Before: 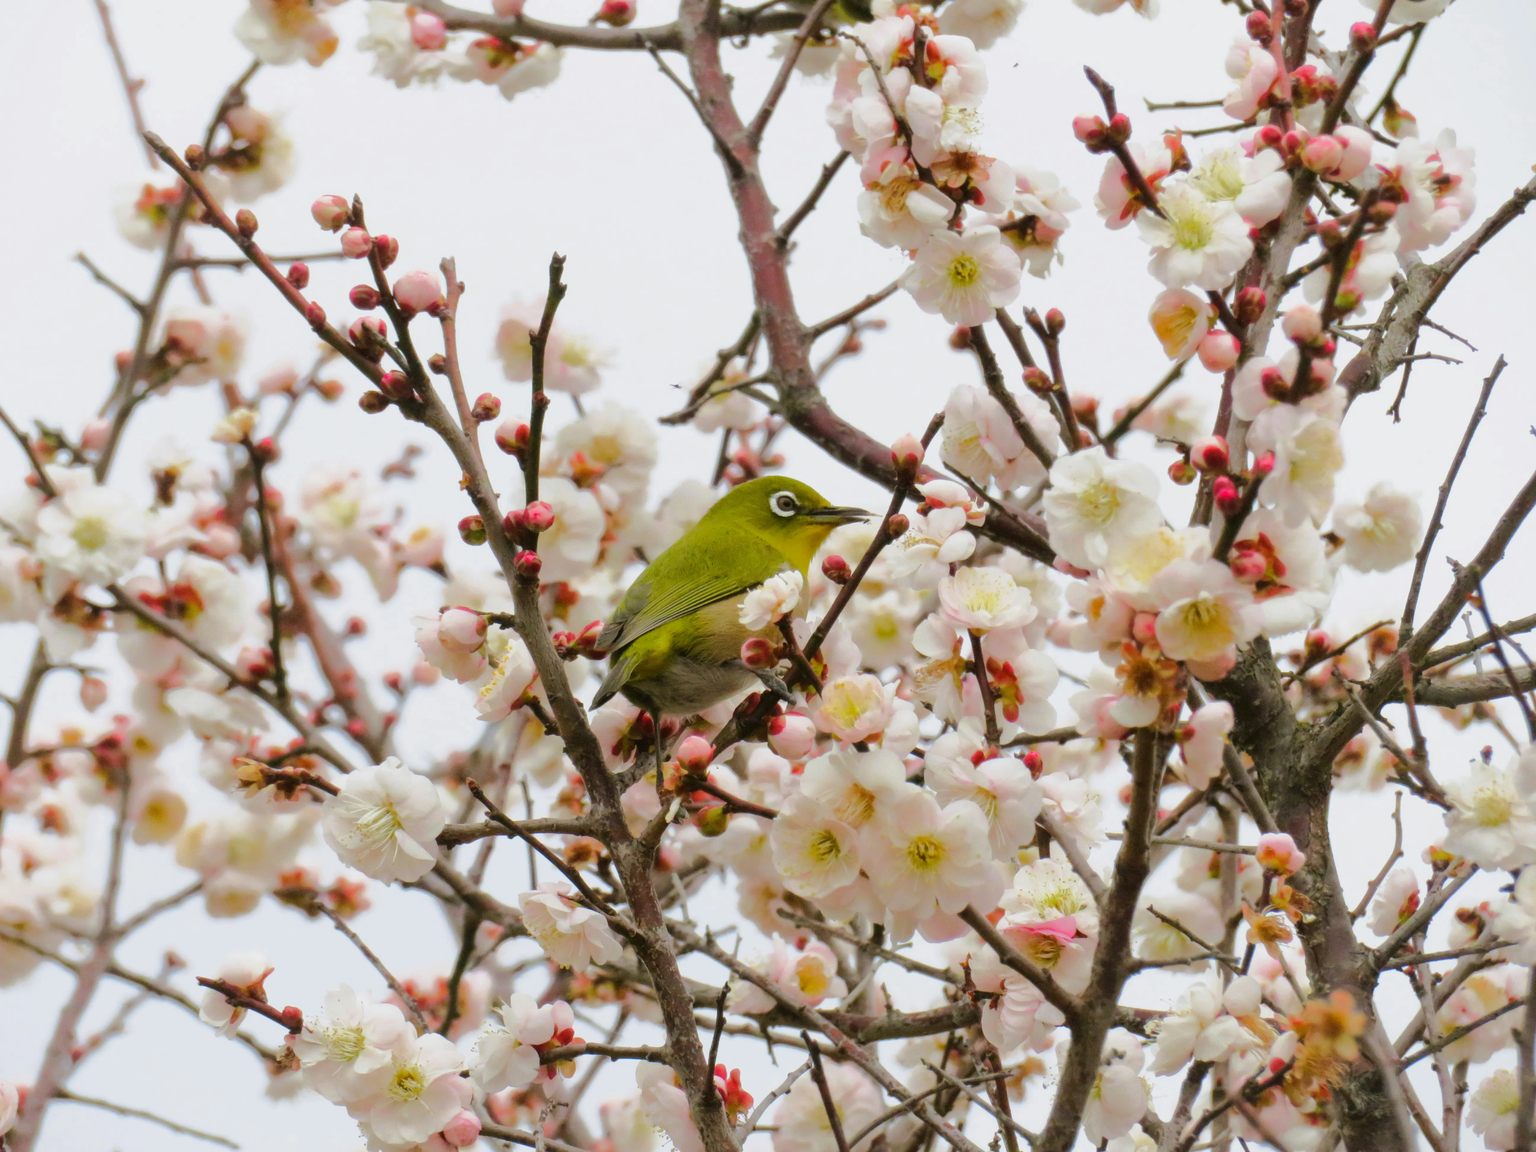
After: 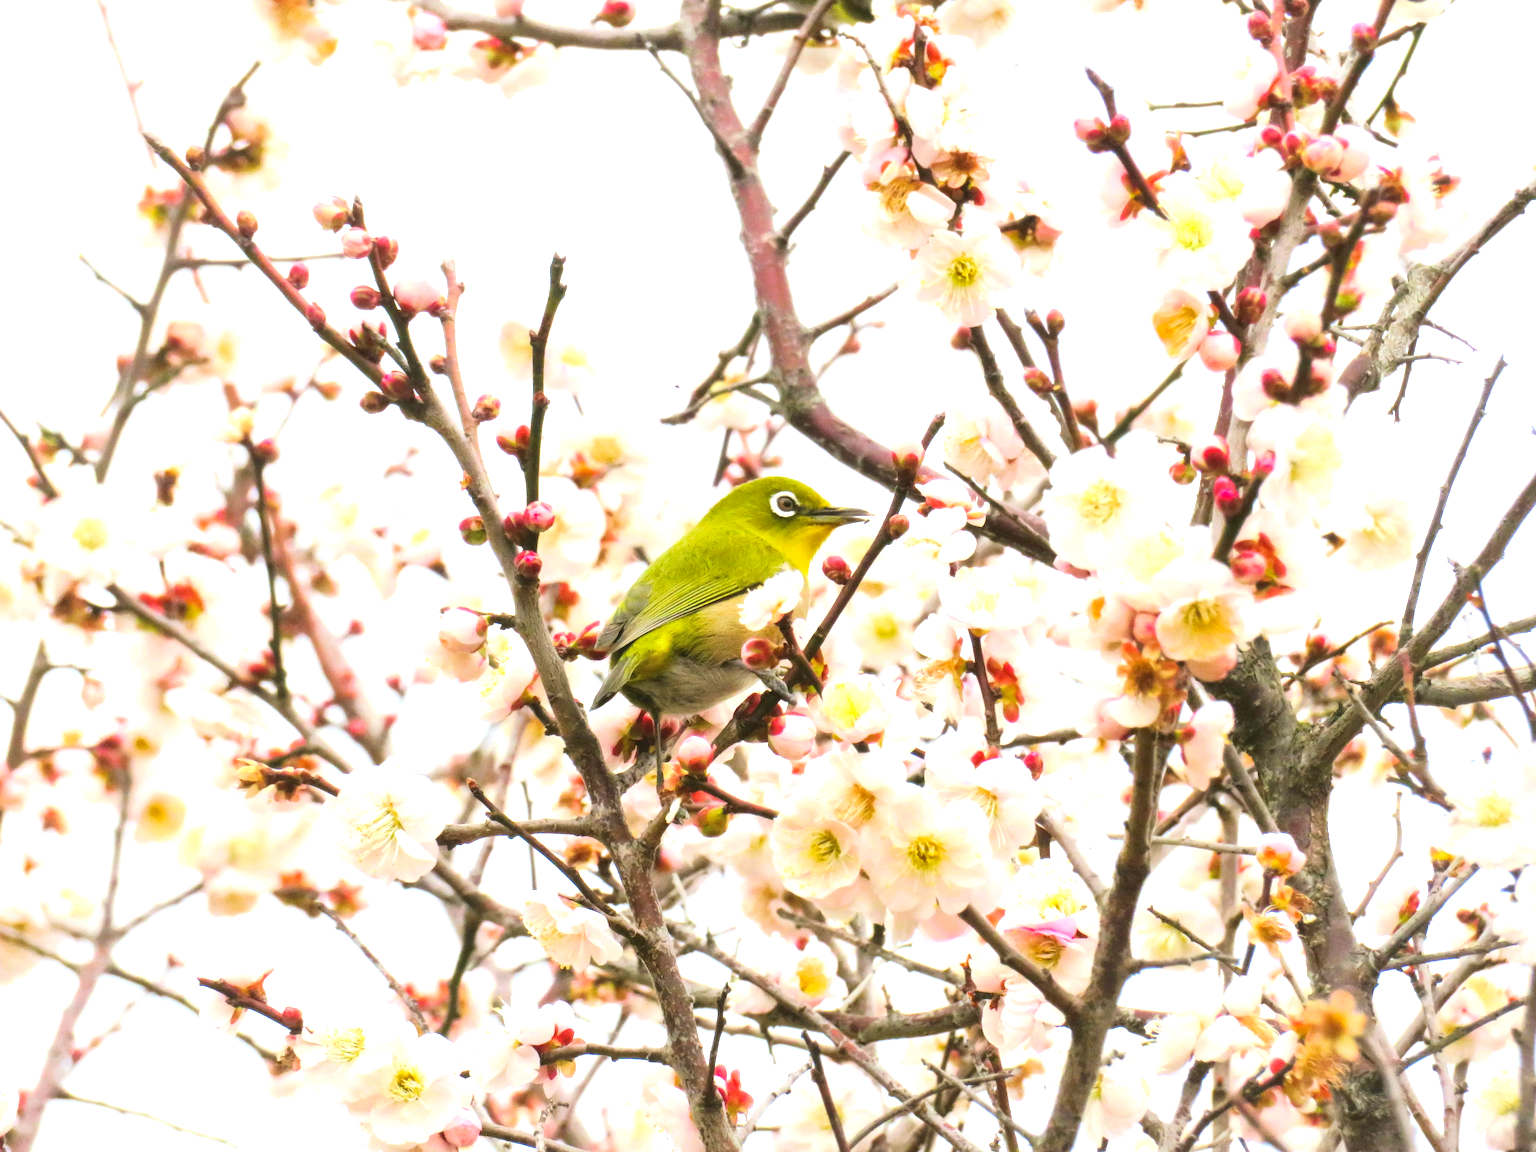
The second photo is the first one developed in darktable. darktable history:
shadows and highlights: shadows 25, highlights -25
exposure: black level correction 0, exposure 1.35 EV, compensate exposure bias true, compensate highlight preservation false
